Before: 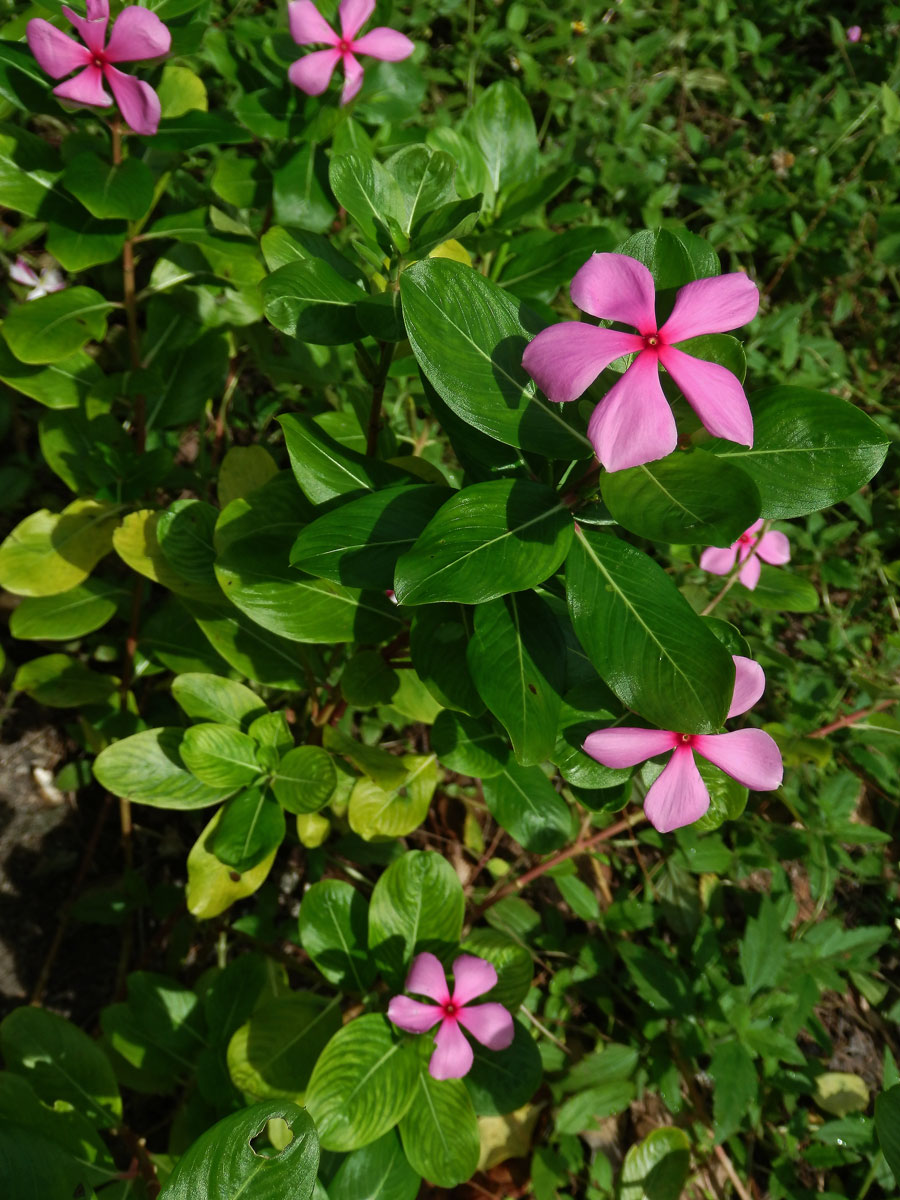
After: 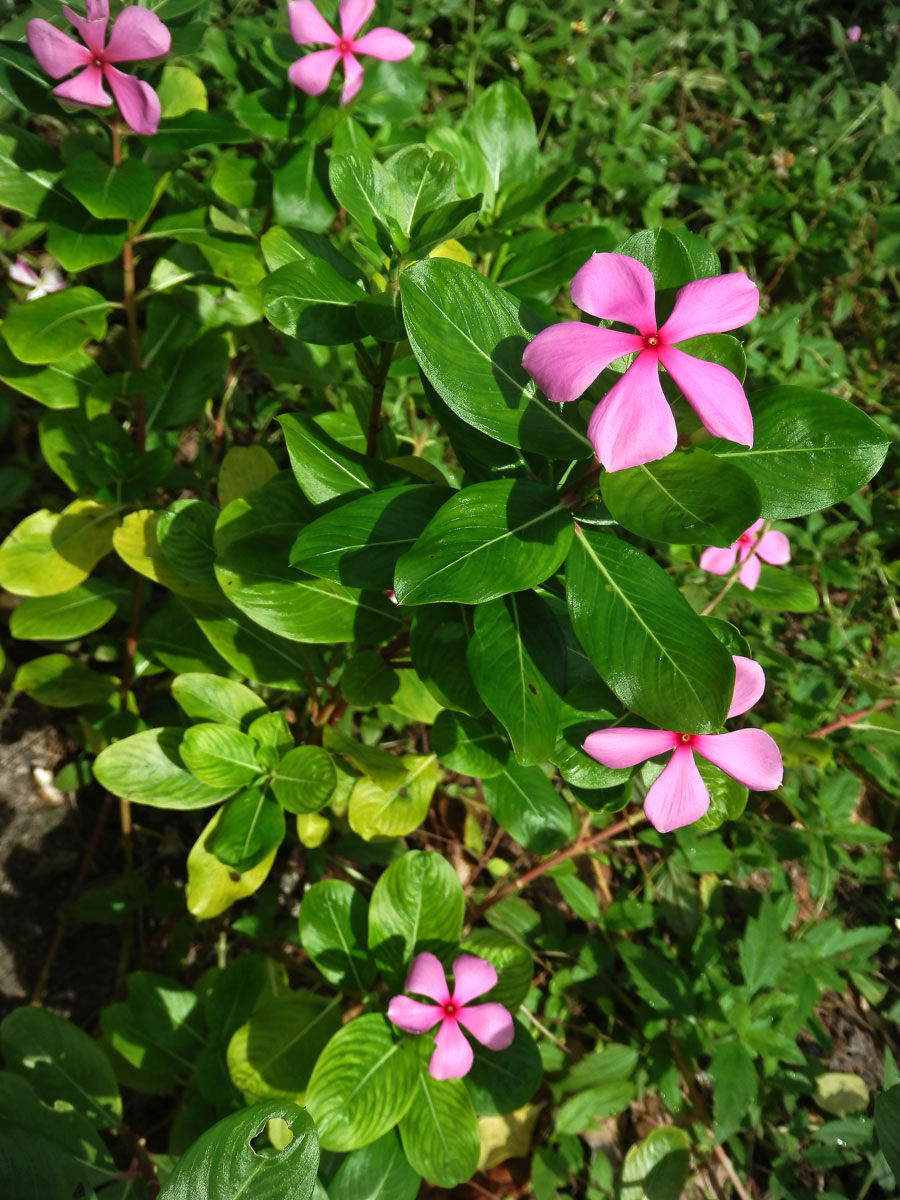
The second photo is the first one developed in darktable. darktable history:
exposure: black level correction 0, exposure 0.5 EV, compensate highlight preservation false
base curve: curves: ch0 [(0, 0) (0.472, 0.508) (1, 1)]
vignetting: fall-off start 91.19%
